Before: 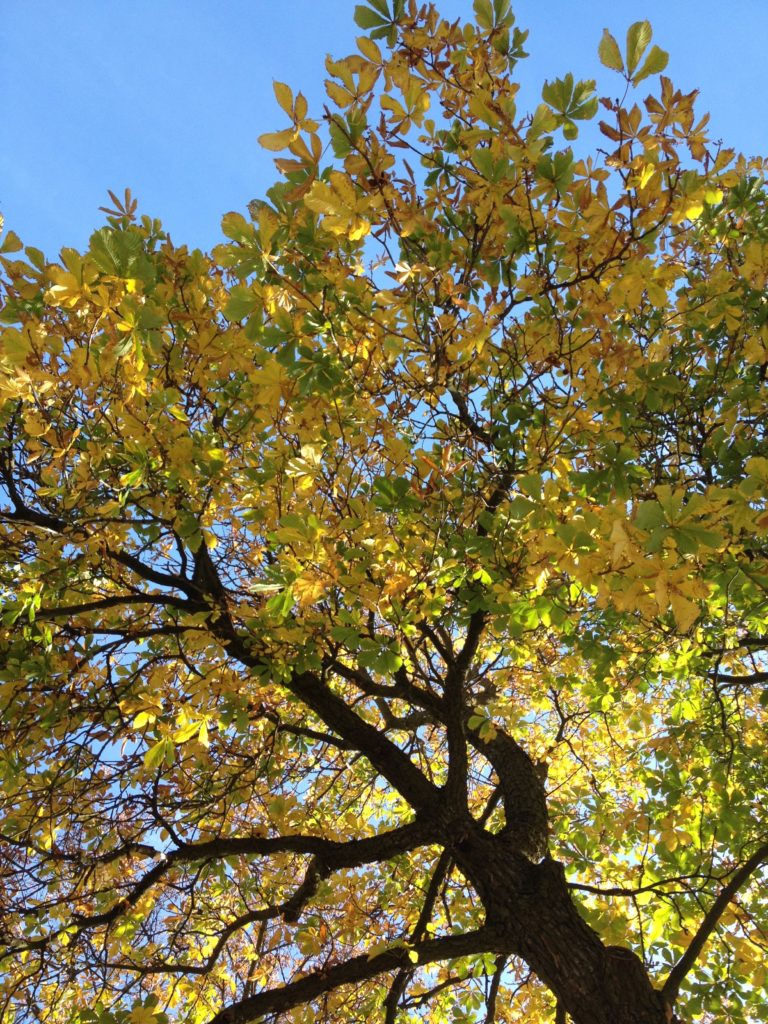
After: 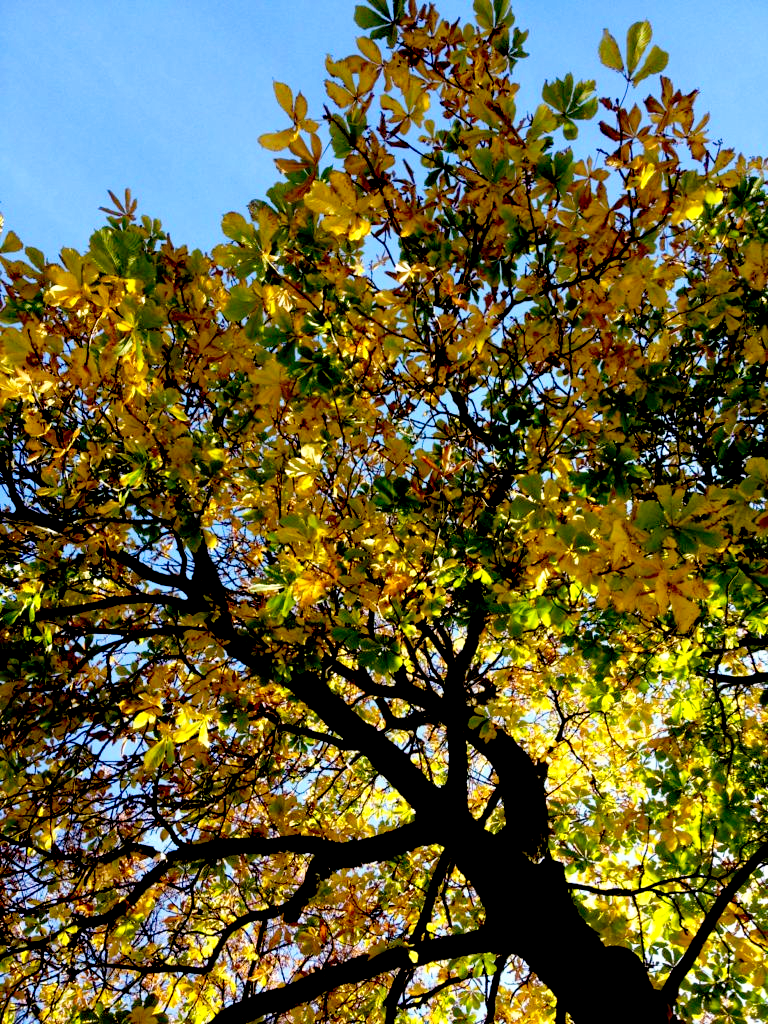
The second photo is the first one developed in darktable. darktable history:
tone curve: curves: ch0 [(0, 0) (0.003, 0.001) (0.011, 0.005) (0.025, 0.011) (0.044, 0.02) (0.069, 0.031) (0.1, 0.045) (0.136, 0.078) (0.177, 0.124) (0.224, 0.18) (0.277, 0.245) (0.335, 0.315) (0.399, 0.393) (0.468, 0.477) (0.543, 0.569) (0.623, 0.666) (0.709, 0.771) (0.801, 0.871) (0.898, 0.965) (1, 1)], preserve colors none
exposure: black level correction 0.056, compensate highlight preservation false
